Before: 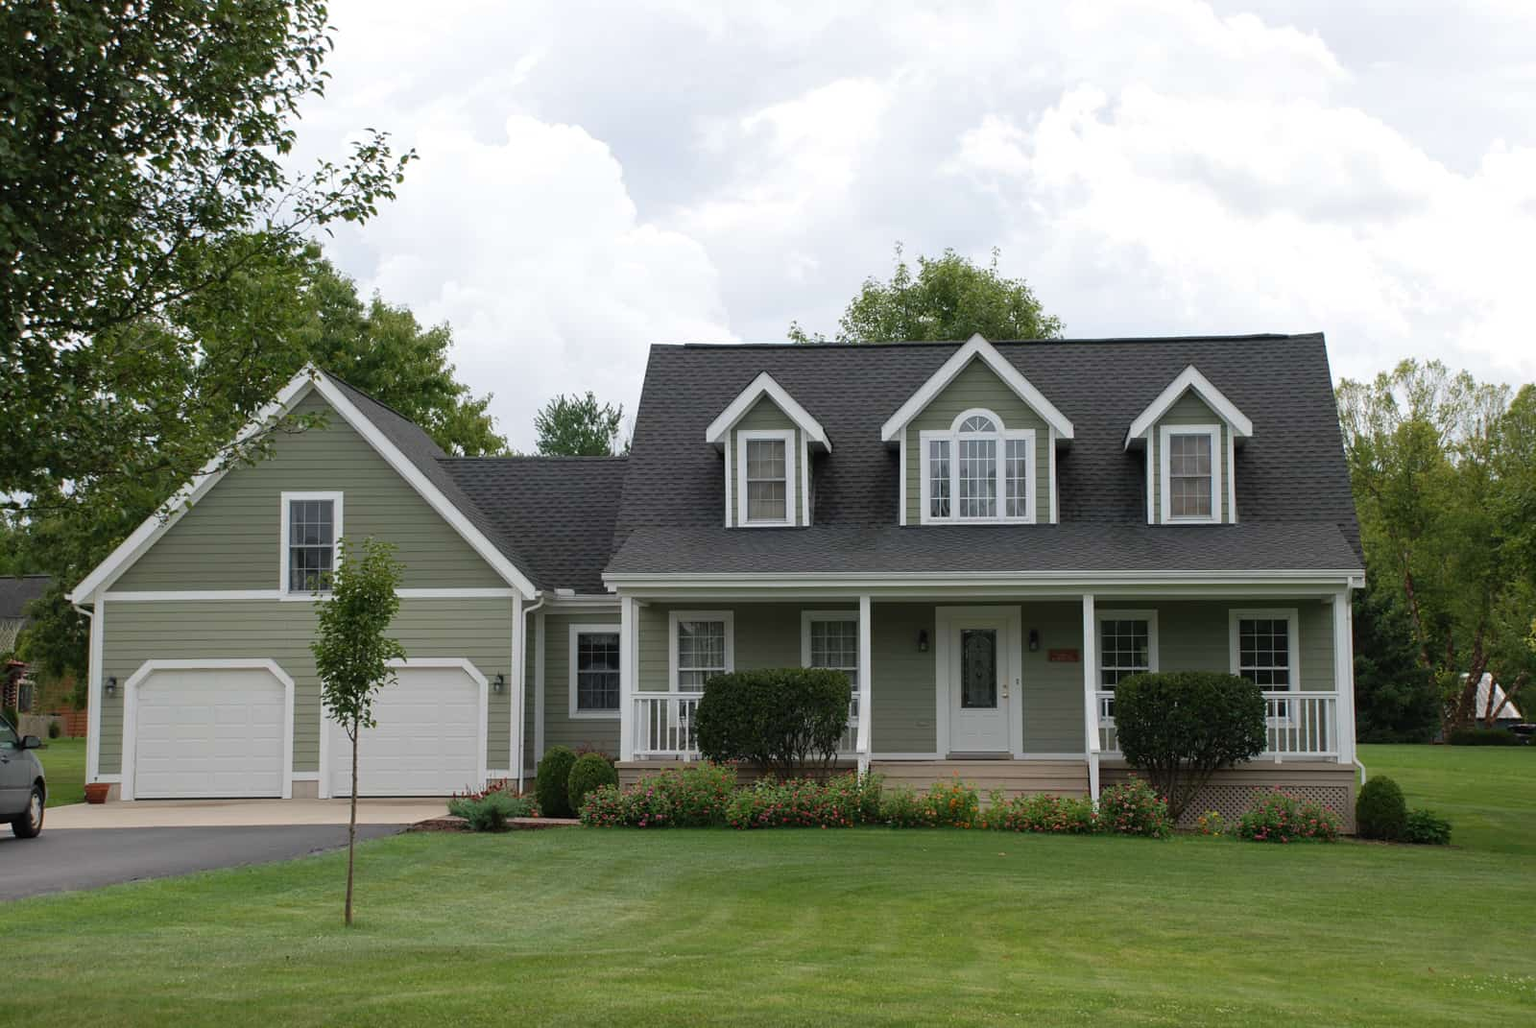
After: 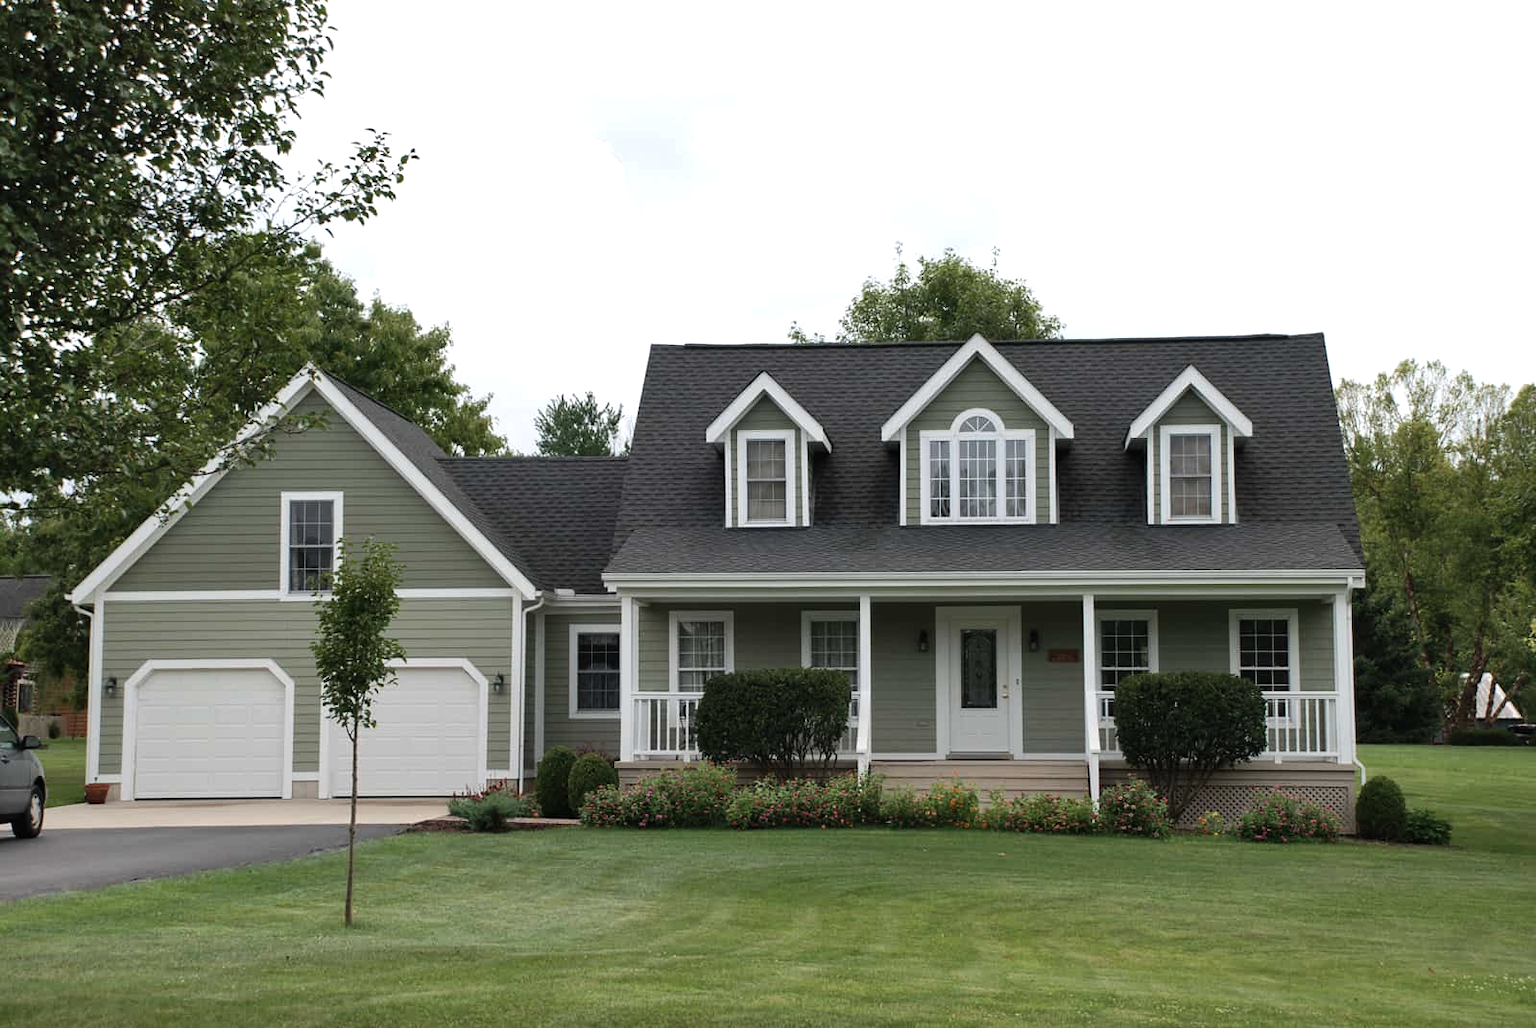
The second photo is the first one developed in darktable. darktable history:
color correction: saturation 0.85
tone equalizer: -8 EV -0.417 EV, -7 EV -0.389 EV, -6 EV -0.333 EV, -5 EV -0.222 EV, -3 EV 0.222 EV, -2 EV 0.333 EV, -1 EV 0.389 EV, +0 EV 0.417 EV, edges refinement/feathering 500, mask exposure compensation -1.57 EV, preserve details no
shadows and highlights: shadows 52.34, highlights -28.23, soften with gaussian
